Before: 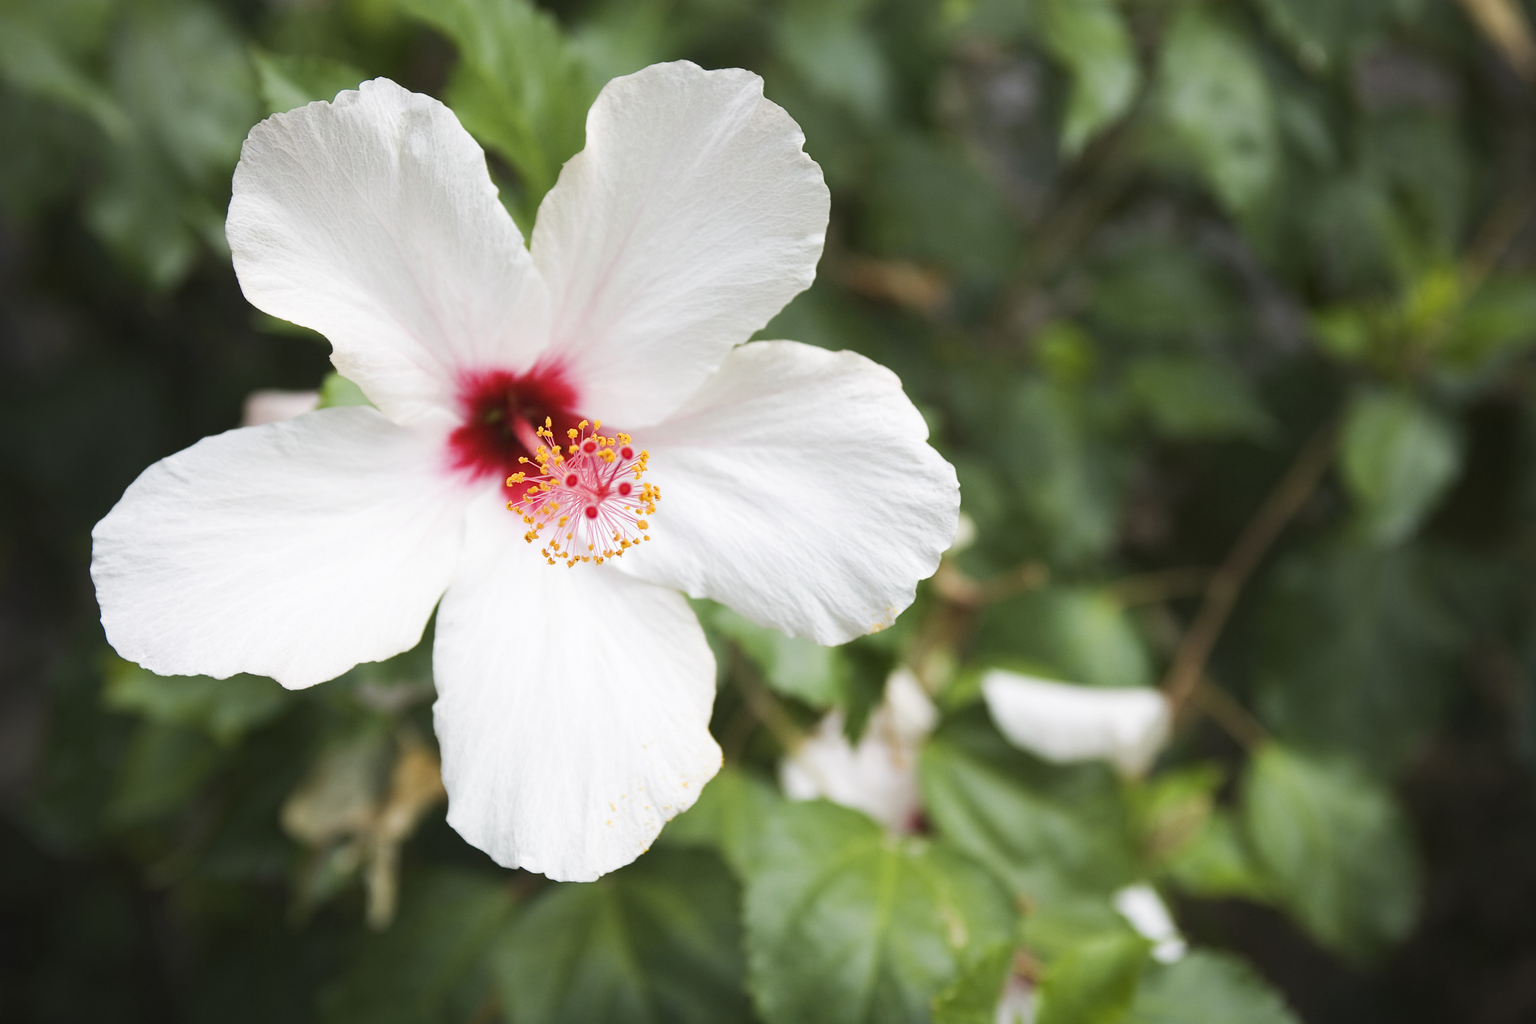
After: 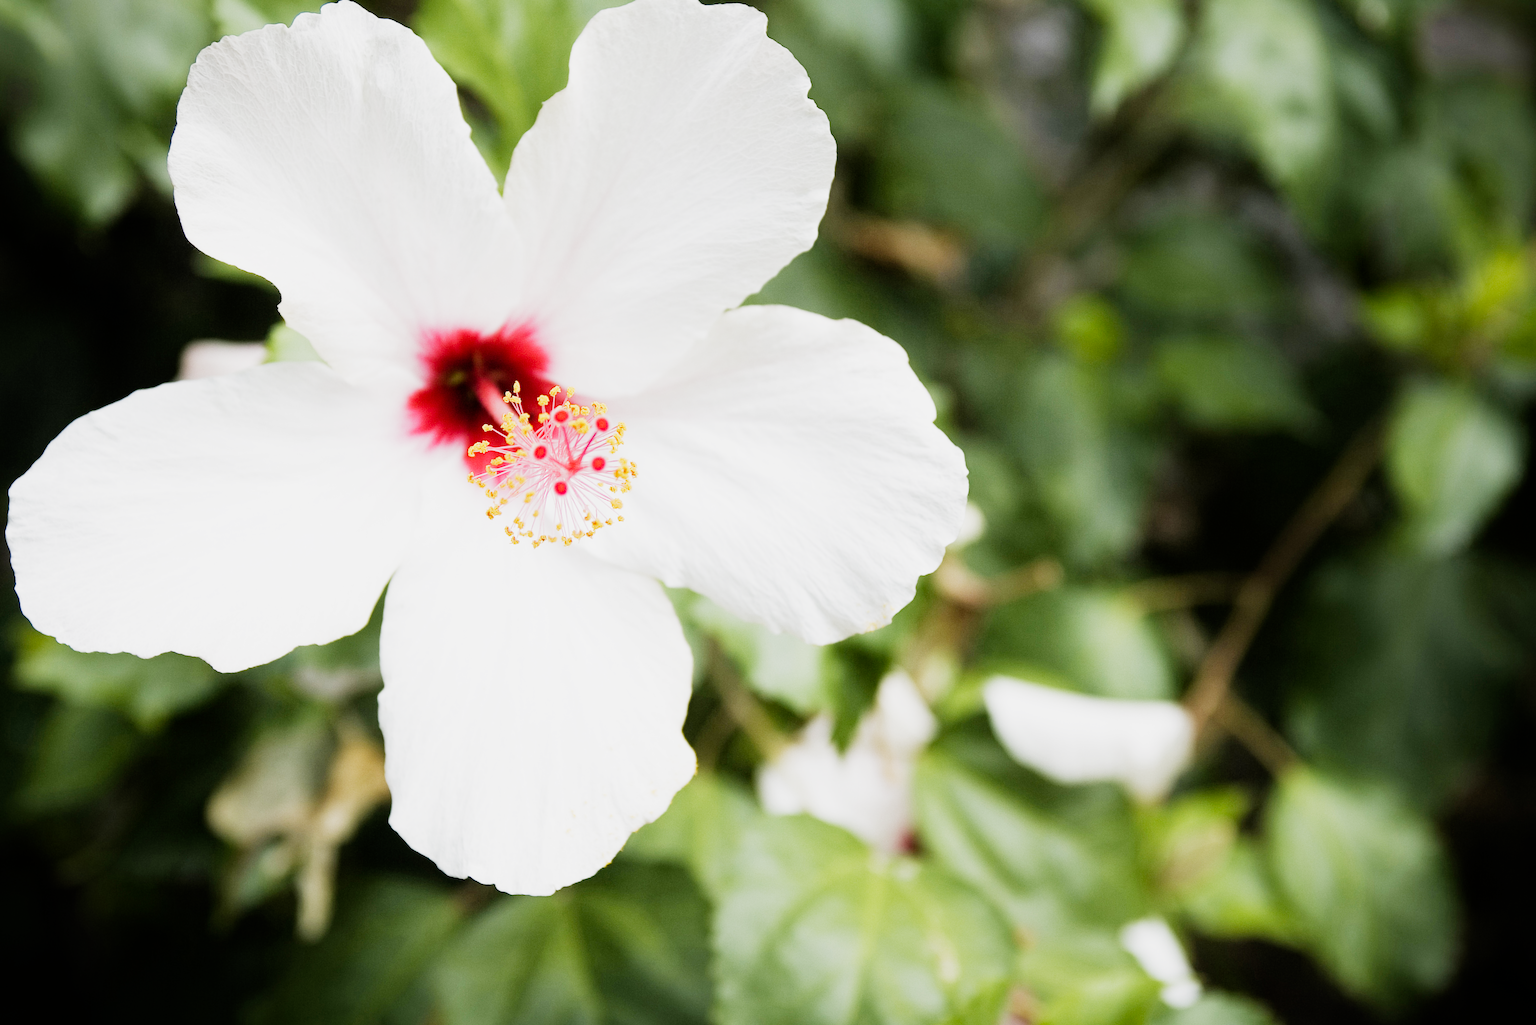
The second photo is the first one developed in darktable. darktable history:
crop and rotate: angle -1.99°, left 3.164%, top 4.043%, right 1.566%, bottom 0.53%
tone equalizer: -8 EV -1.07 EV, -7 EV -1.02 EV, -6 EV -0.904 EV, -5 EV -0.588 EV, -3 EV 0.571 EV, -2 EV 0.859 EV, -1 EV 1.01 EV, +0 EV 1.07 EV
filmic rgb: middle gray luminance 28.92%, black relative exposure -10.22 EV, white relative exposure 5.5 EV, target black luminance 0%, hardness 3.91, latitude 2.44%, contrast 1.127, highlights saturation mix 6.08%, shadows ↔ highlights balance 15.6%, preserve chrominance no, color science v4 (2020), type of noise poissonian
